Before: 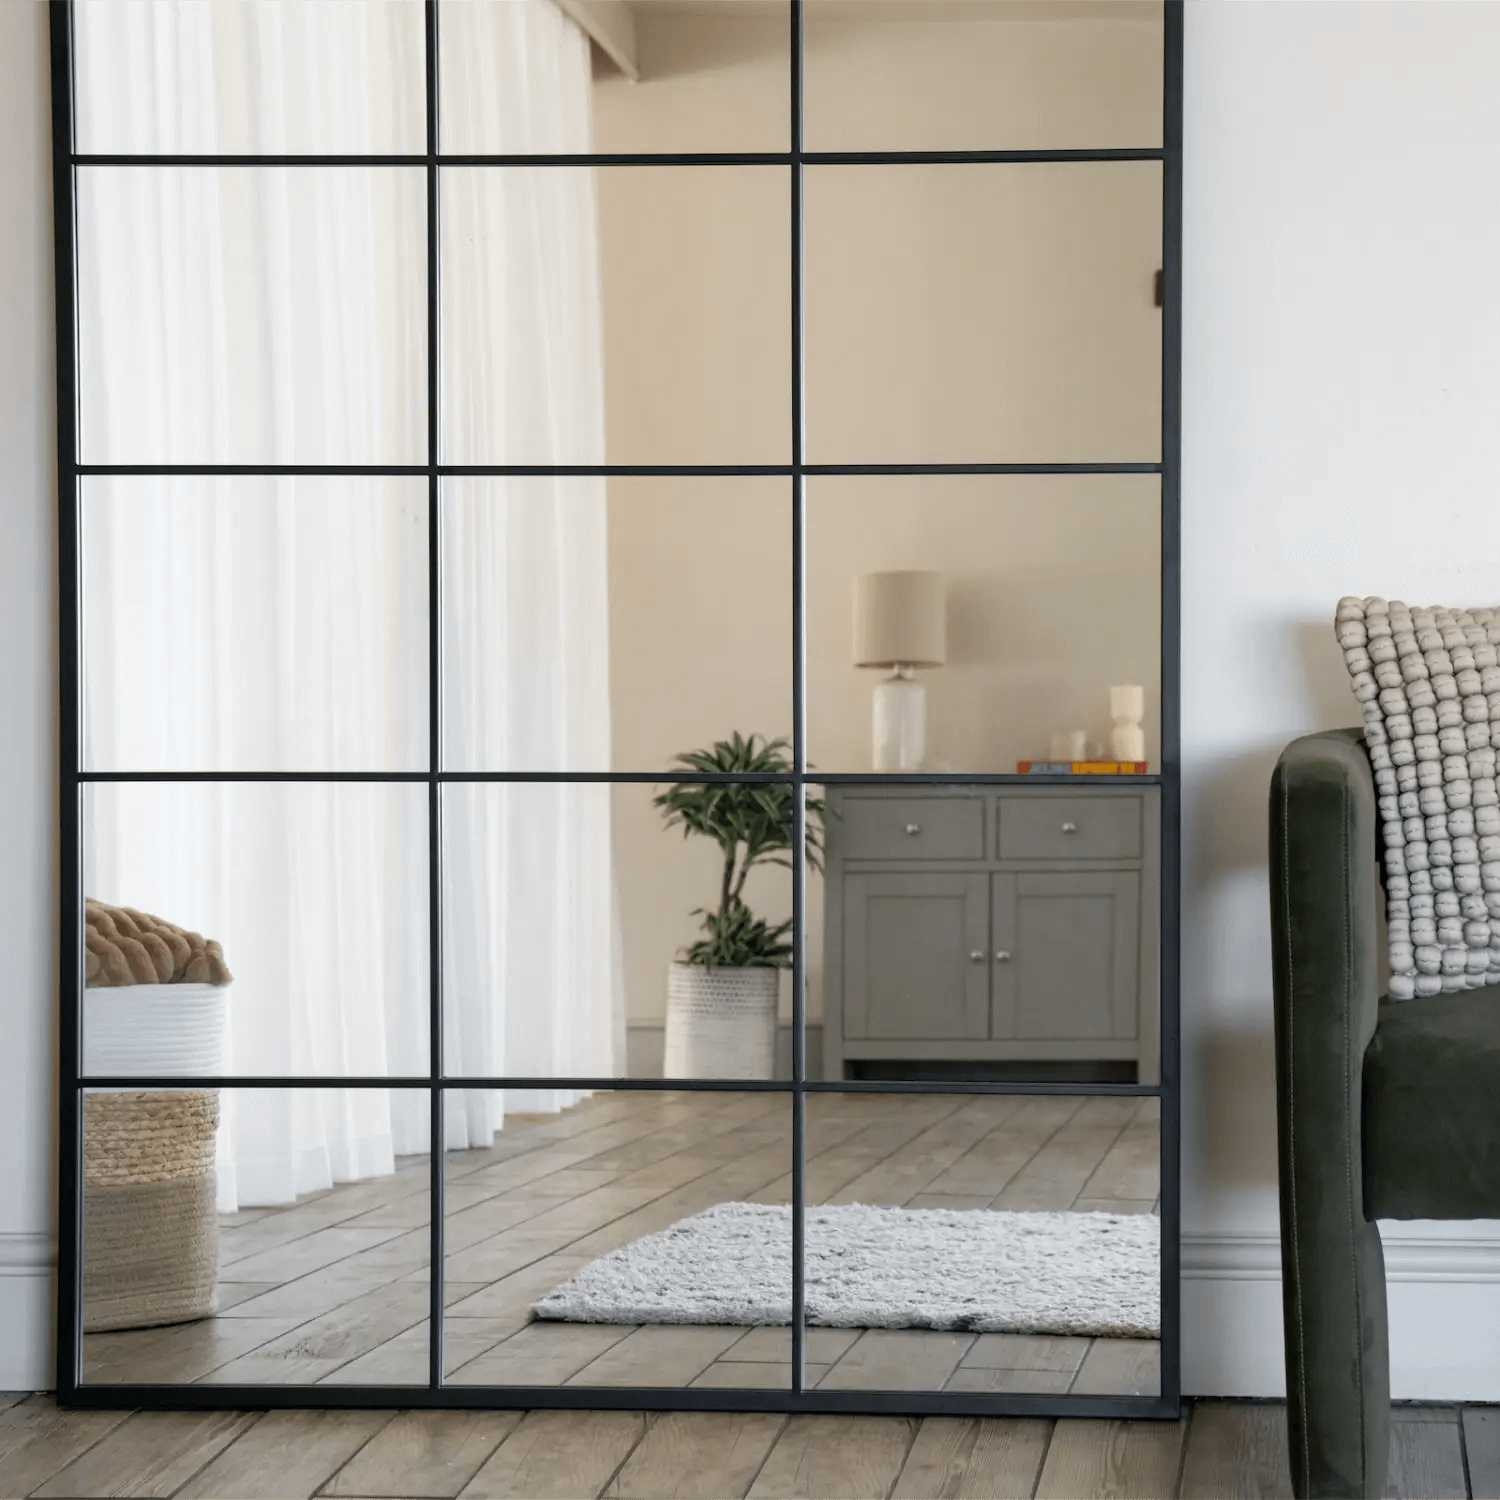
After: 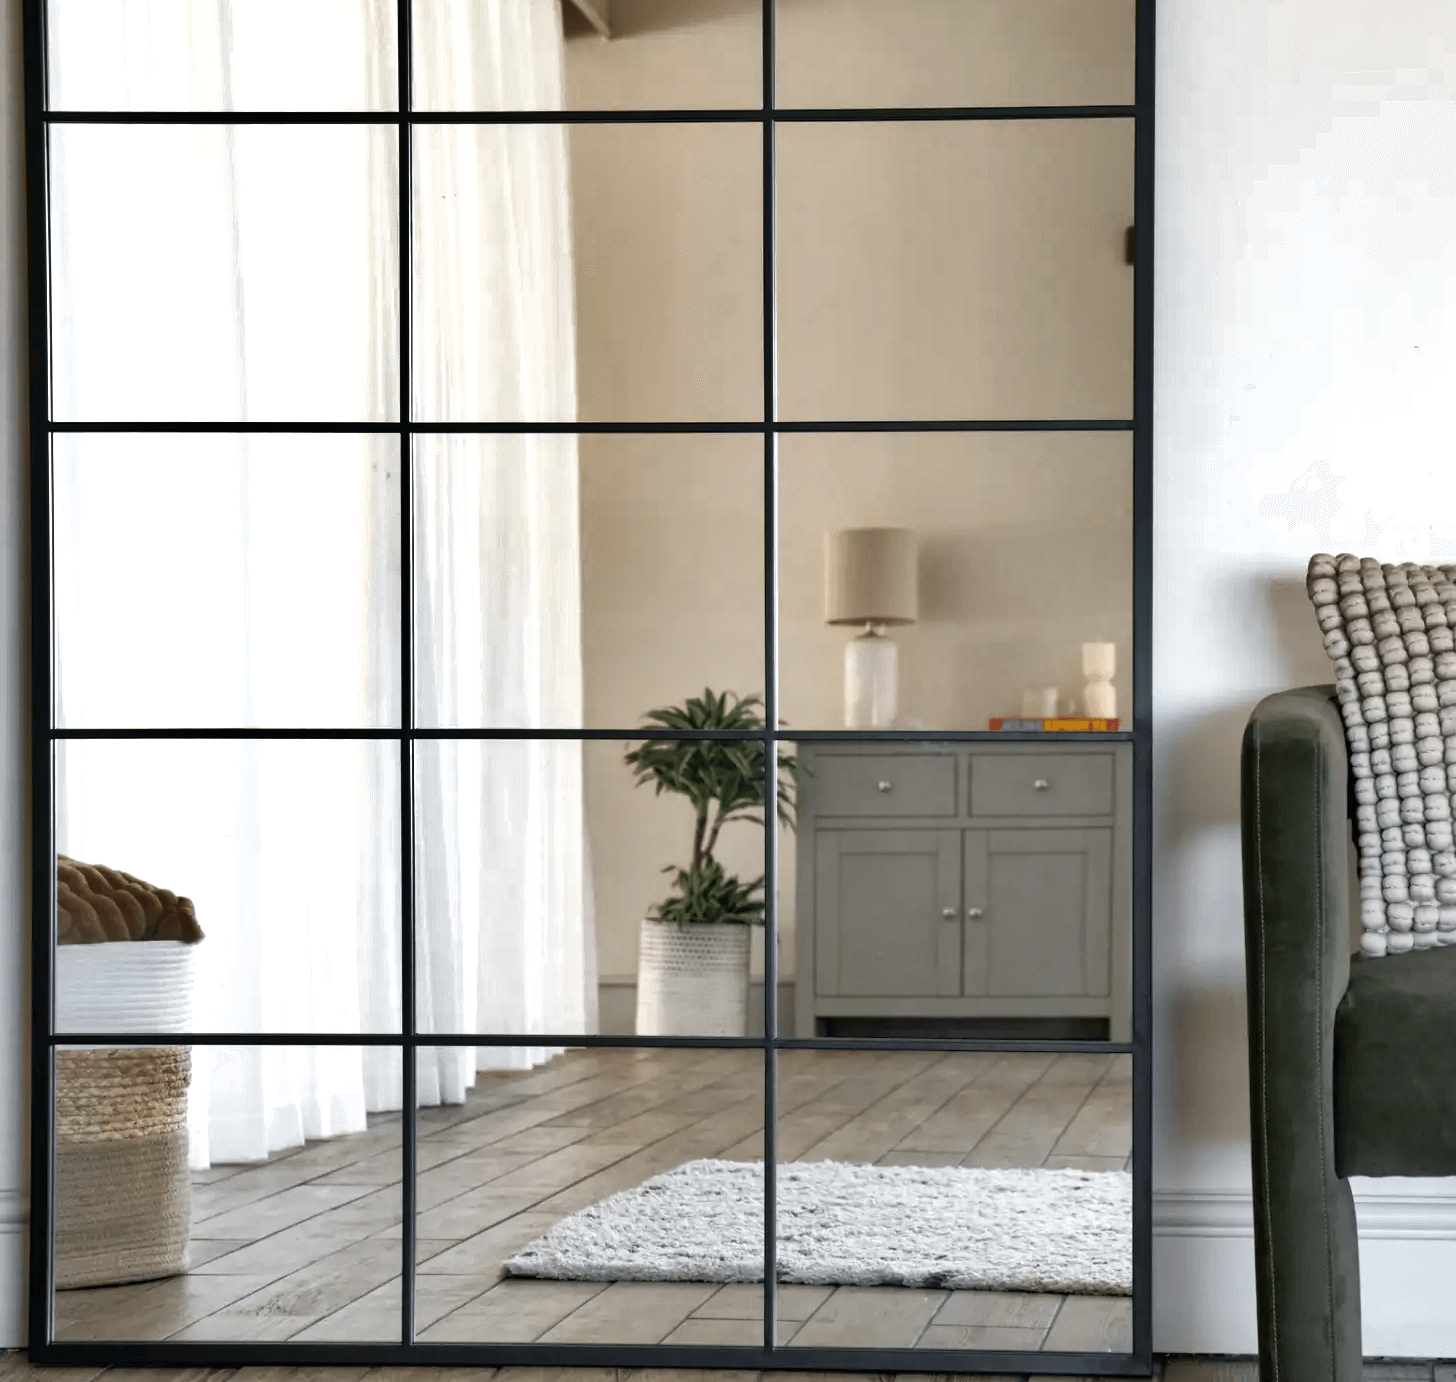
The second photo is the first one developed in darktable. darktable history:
crop: left 1.898%, top 2.872%, right 1.034%, bottom 4.979%
contrast brightness saturation: saturation -0.052
shadows and highlights: radius 102.34, shadows 50.54, highlights -65.55, soften with gaussian
color balance rgb: power › hue 74.14°, perceptual saturation grading › global saturation -1.575%, perceptual saturation grading › highlights -7.259%, perceptual saturation grading › mid-tones 8.01%, perceptual saturation grading › shadows 3.929%, perceptual brilliance grading › global brilliance 9.529%
